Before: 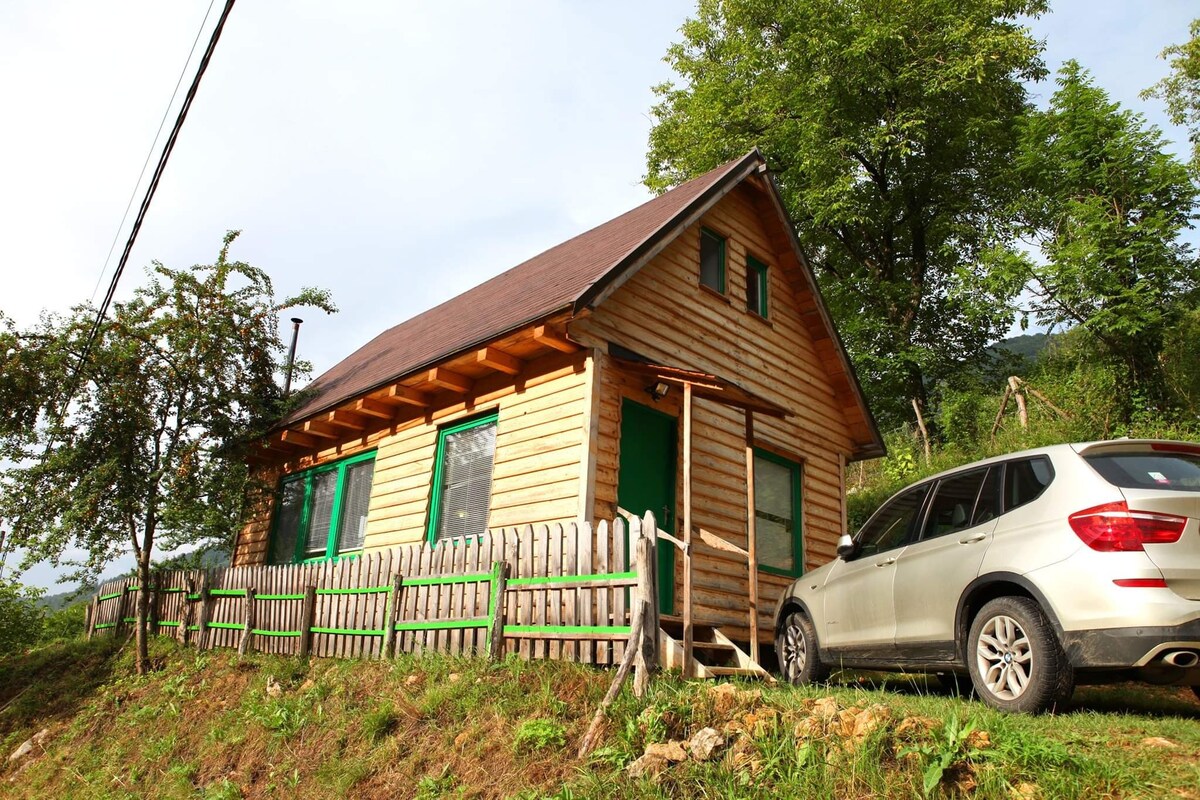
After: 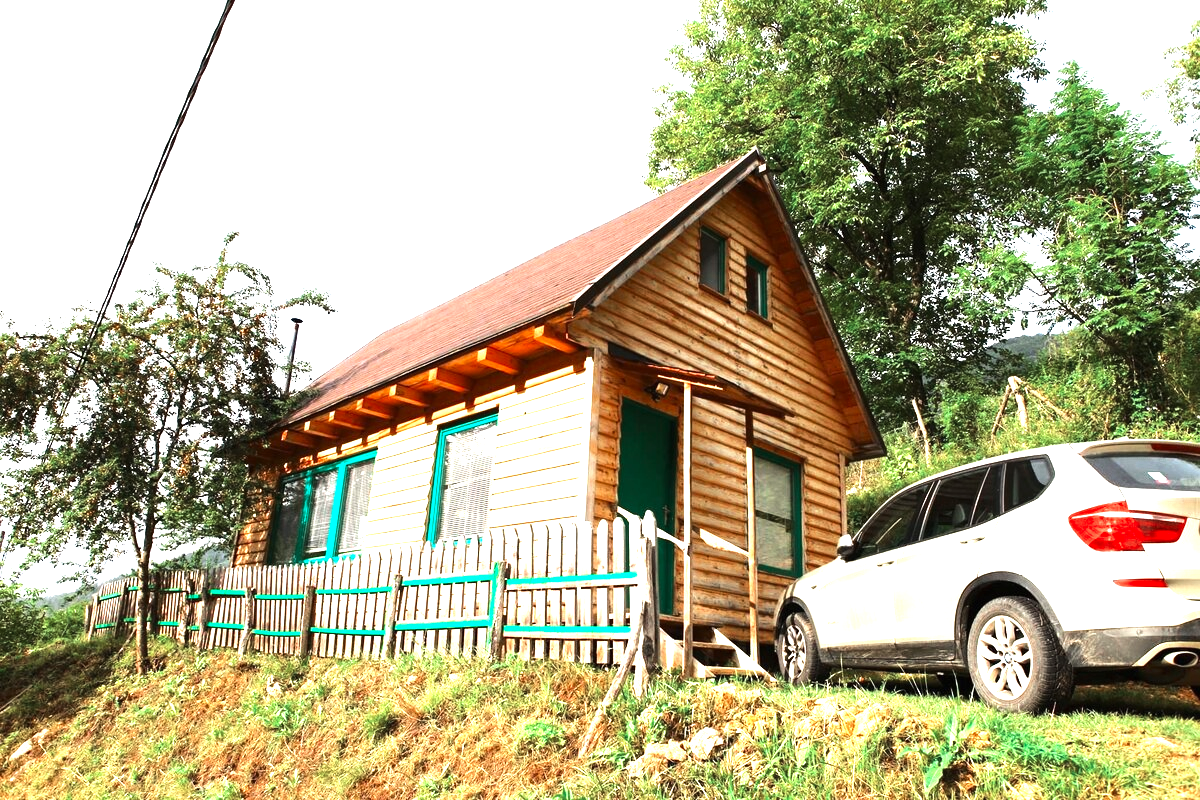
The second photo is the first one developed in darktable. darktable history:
tone equalizer: -8 EV -0.75 EV, -7 EV -0.7 EV, -6 EV -0.6 EV, -5 EV -0.4 EV, -3 EV 0.4 EV, -2 EV 0.6 EV, -1 EV 0.7 EV, +0 EV 0.75 EV, edges refinement/feathering 500, mask exposure compensation -1.57 EV, preserve details no
color zones: curves: ch0 [(0, 0.5) (0.125, 0.4) (0.25, 0.5) (0.375, 0.4) (0.5, 0.4) (0.625, 0.6) (0.75, 0.6) (0.875, 0.5)]; ch1 [(0, 0.4) (0.125, 0.5) (0.25, 0.4) (0.375, 0.4) (0.5, 0.4) (0.625, 0.4) (0.75, 0.5) (0.875, 0.4)]; ch2 [(0, 0.6) (0.125, 0.5) (0.25, 0.5) (0.375, 0.6) (0.5, 0.6) (0.625, 0.5) (0.75, 0.5) (0.875, 0.5)]
exposure: black level correction 0, exposure 1.2 EV, compensate exposure bias true, compensate highlight preservation false
